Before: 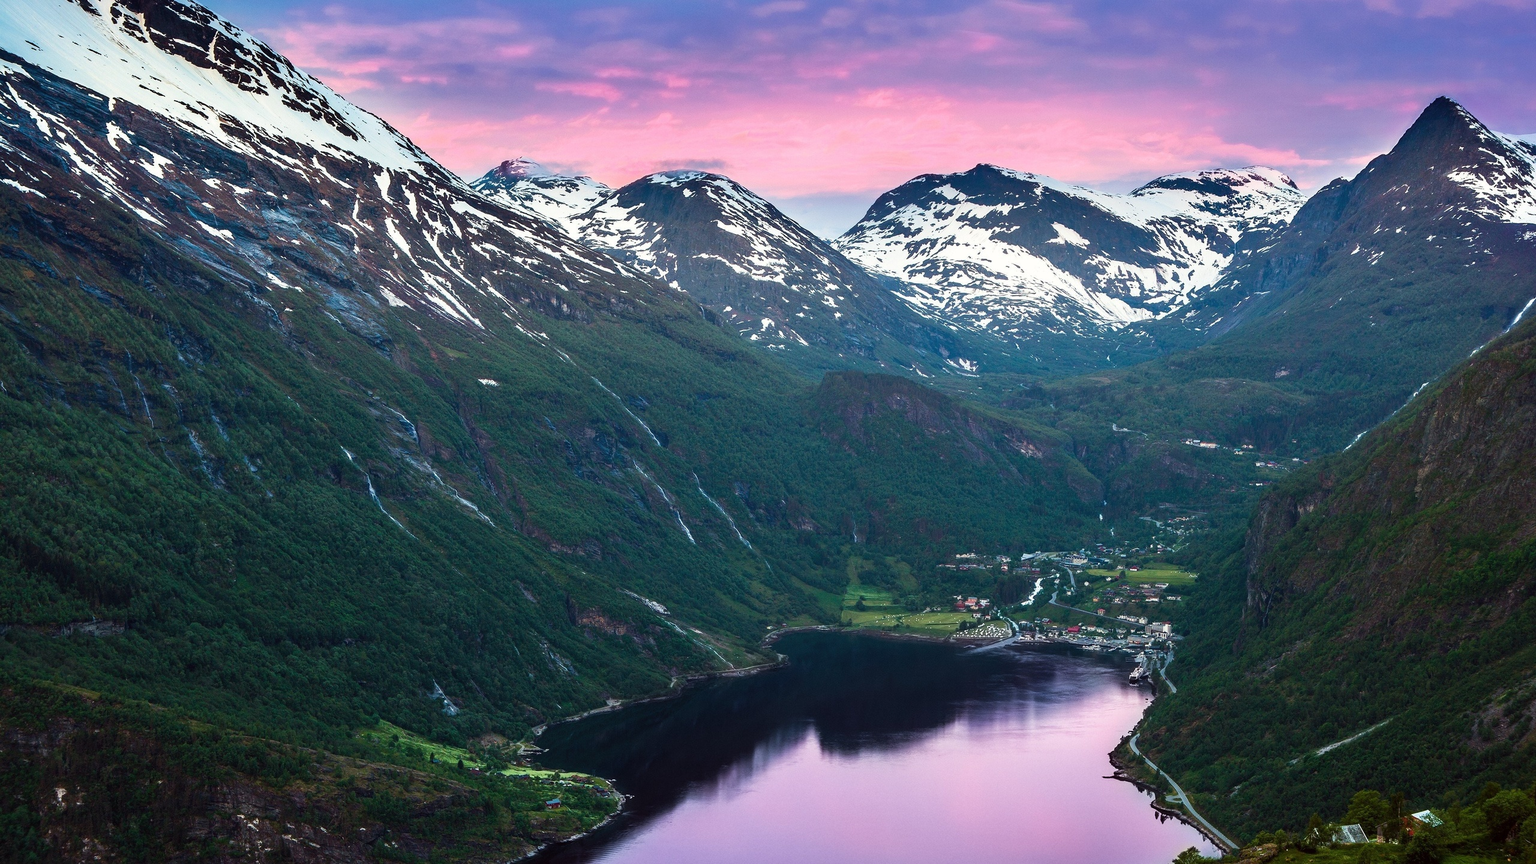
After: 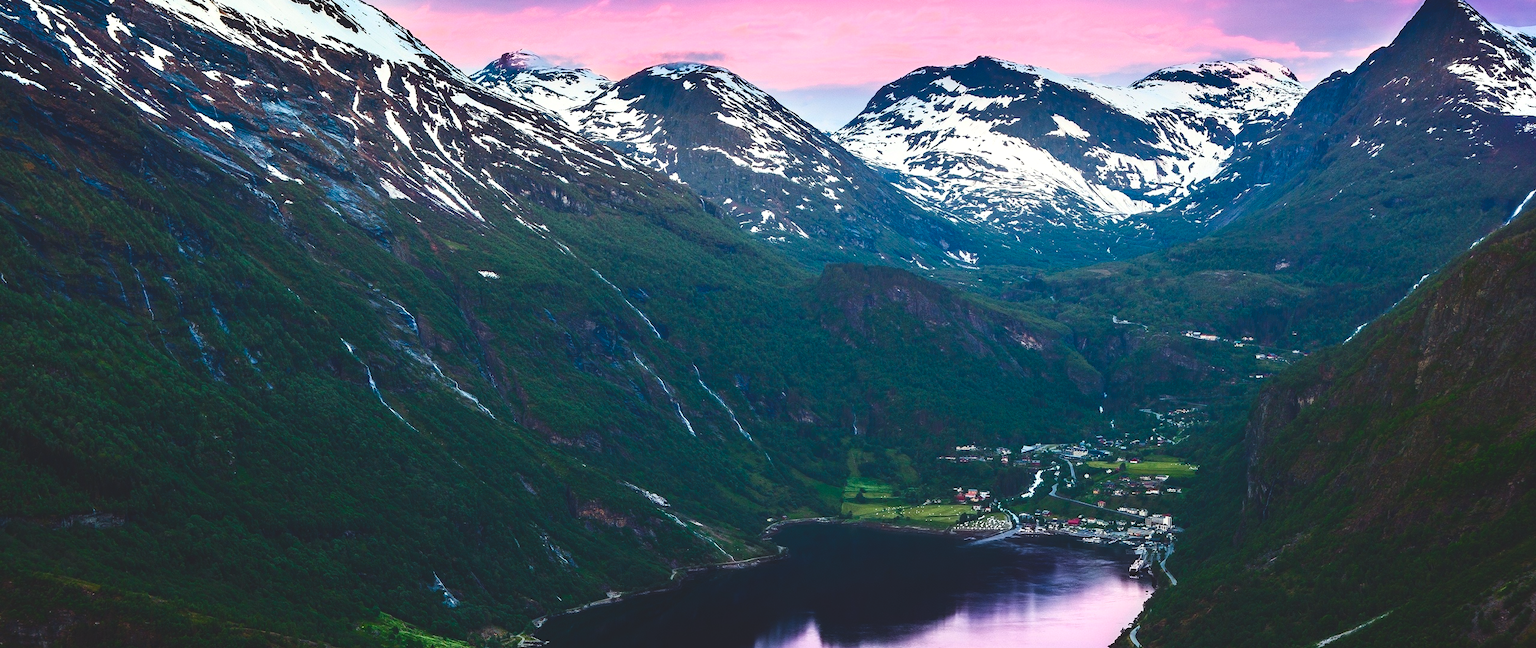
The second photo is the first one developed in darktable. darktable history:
contrast brightness saturation: contrast 0.21, brightness -0.11, saturation 0.21
color balance rgb: perceptual saturation grading › global saturation 20%, perceptual saturation grading › highlights -25%, perceptual saturation grading › shadows 50%
crop and rotate: top 12.5%, bottom 12.5%
exposure: black level correction -0.041, exposure 0.064 EV, compensate highlight preservation false
